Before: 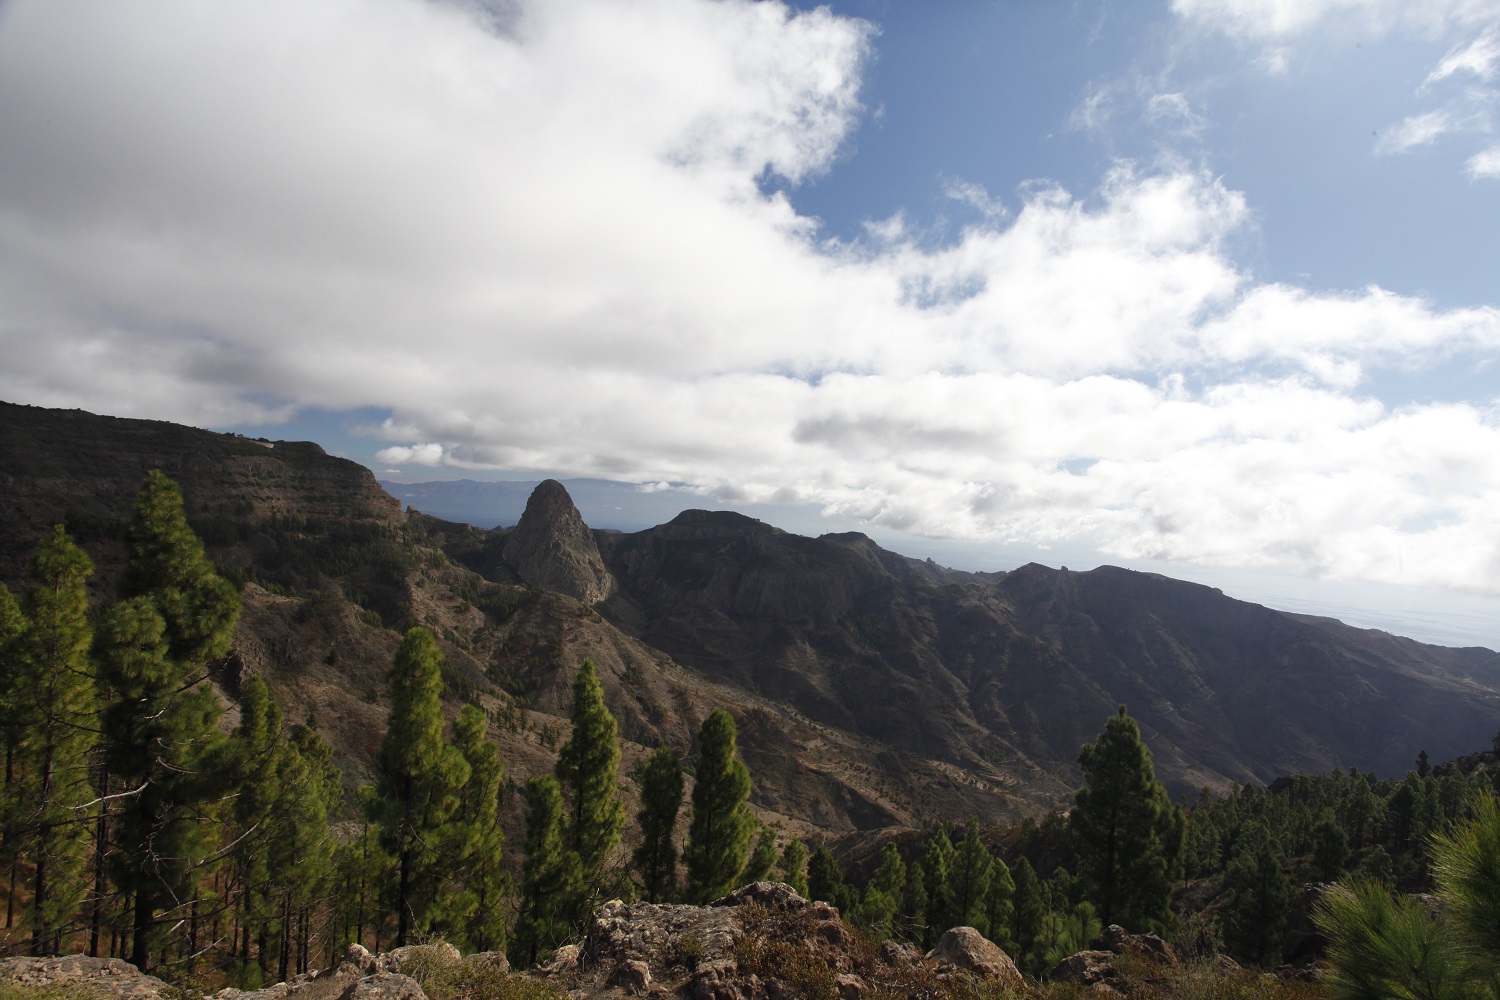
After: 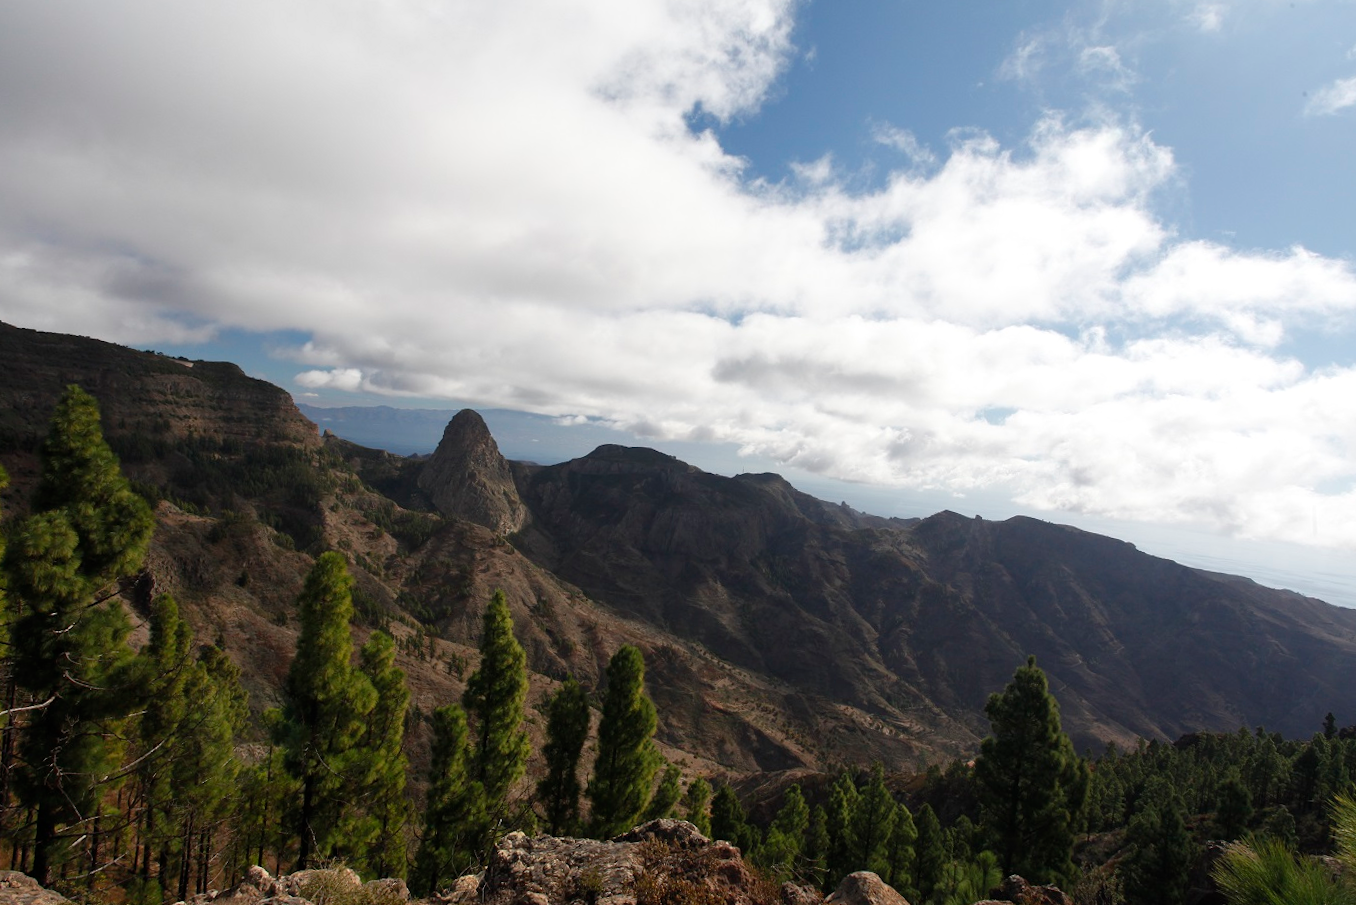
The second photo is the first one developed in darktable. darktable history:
crop and rotate: angle -2.15°, left 3.099%, top 3.936%, right 1.464%, bottom 0.51%
tone equalizer: edges refinement/feathering 500, mask exposure compensation -1.57 EV, preserve details no
